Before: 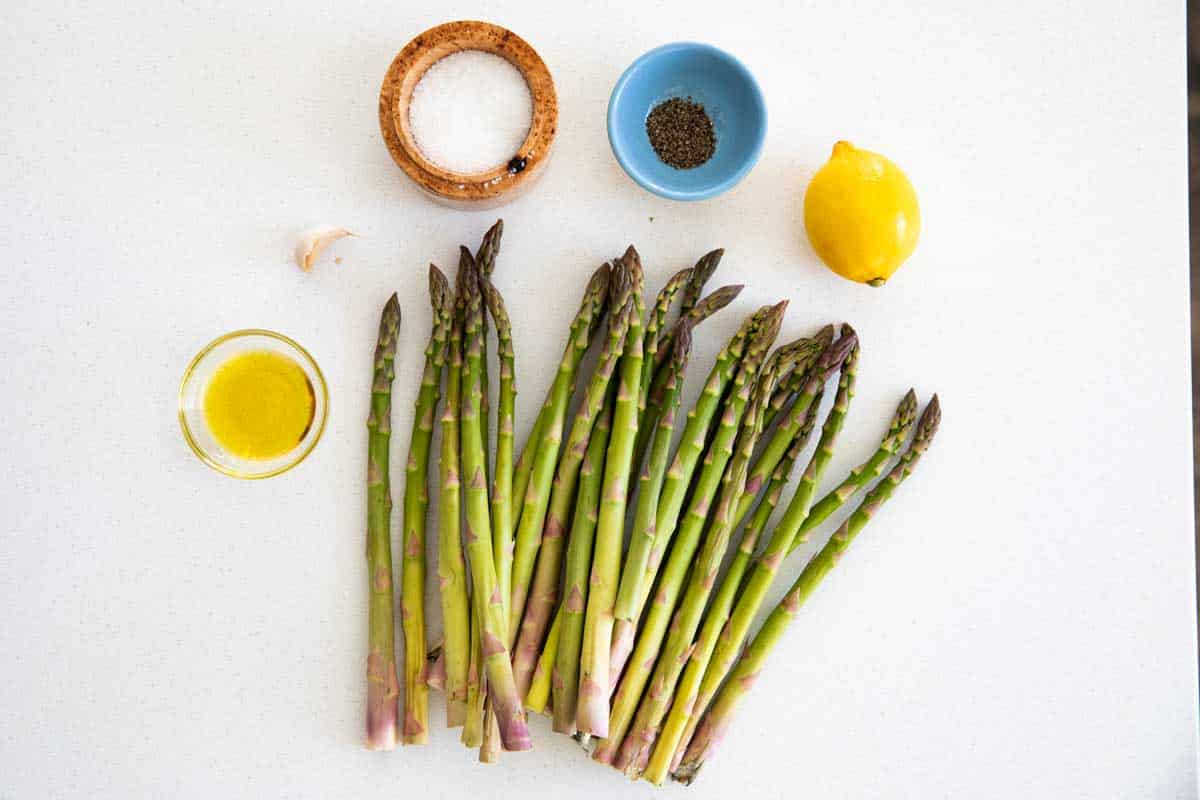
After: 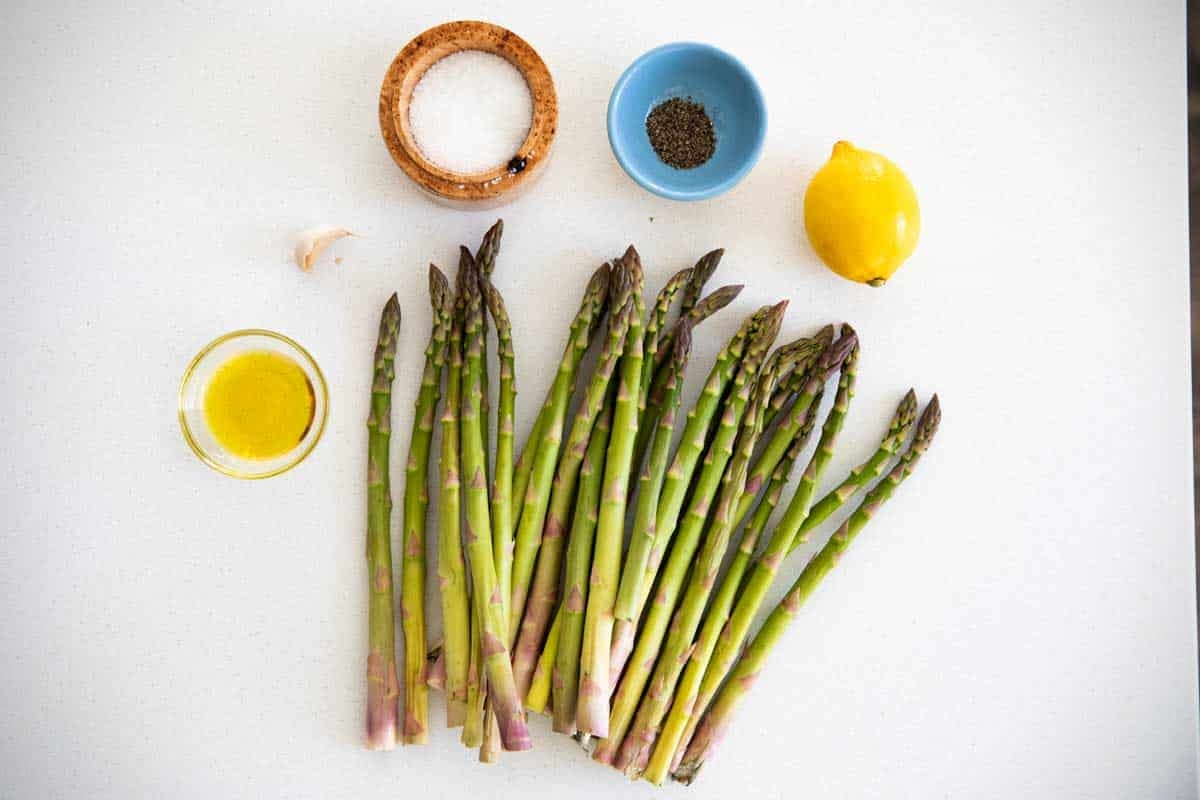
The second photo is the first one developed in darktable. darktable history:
vignetting: fall-off radius 61.06%, saturation -0.001, dithering 8-bit output
